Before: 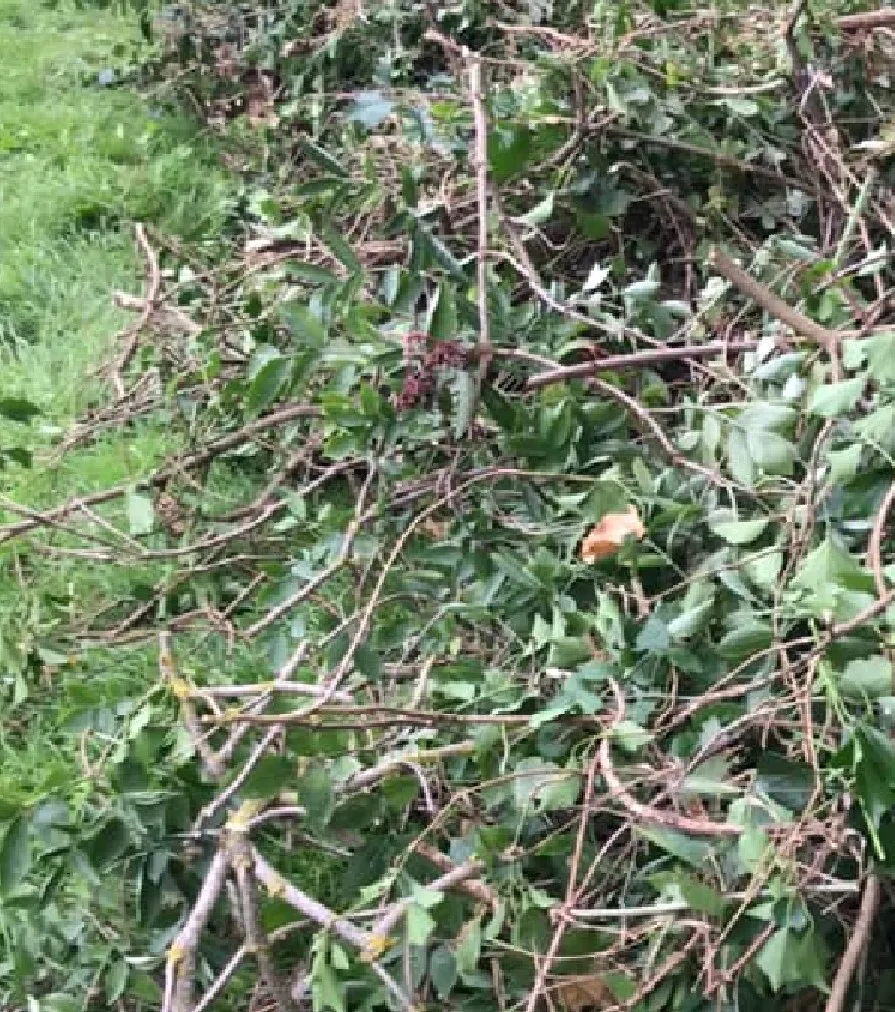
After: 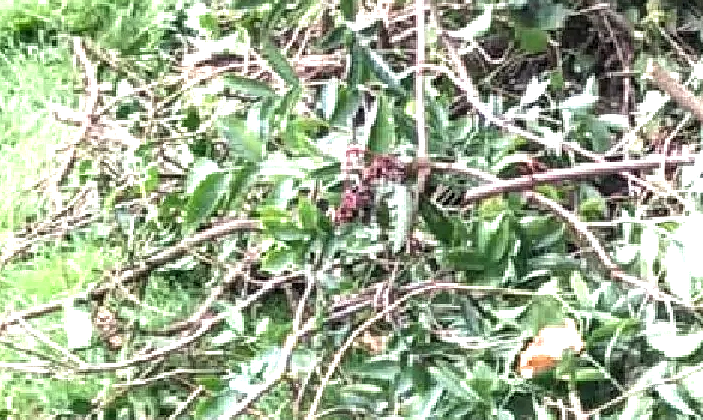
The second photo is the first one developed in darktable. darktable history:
crop: left 7.036%, top 18.398%, right 14.379%, bottom 40.043%
exposure: black level correction -0.002, exposure 1.115 EV, compensate highlight preservation false
local contrast: detail 150%
sharpen: radius 1.272, amount 0.305, threshold 0
